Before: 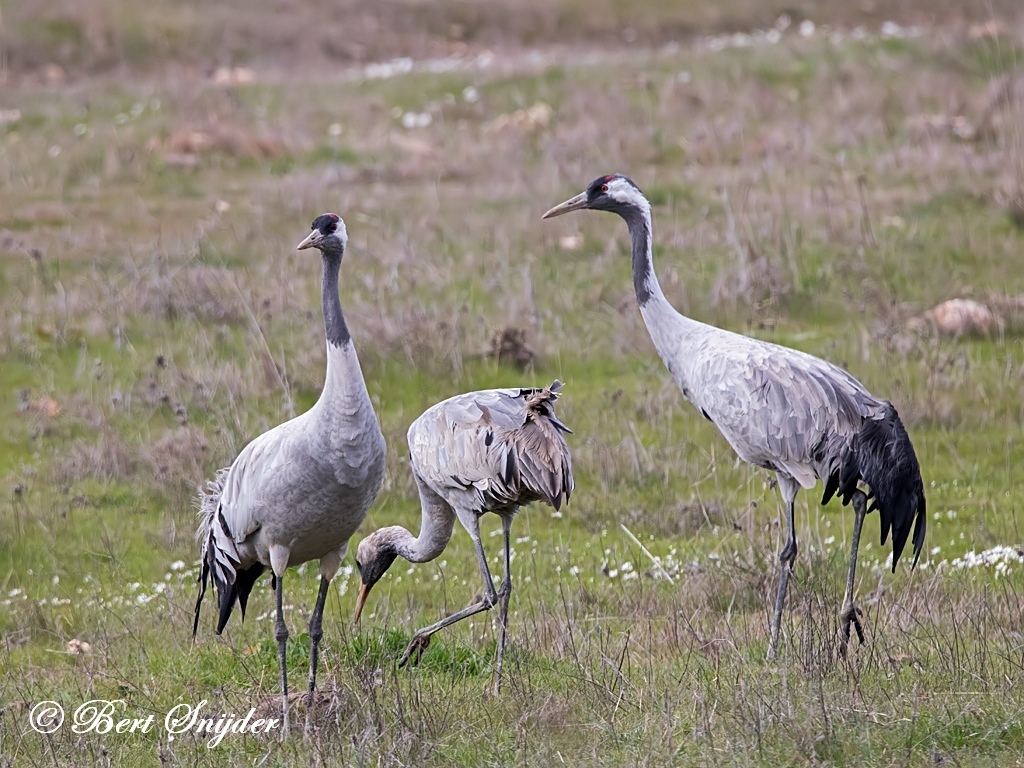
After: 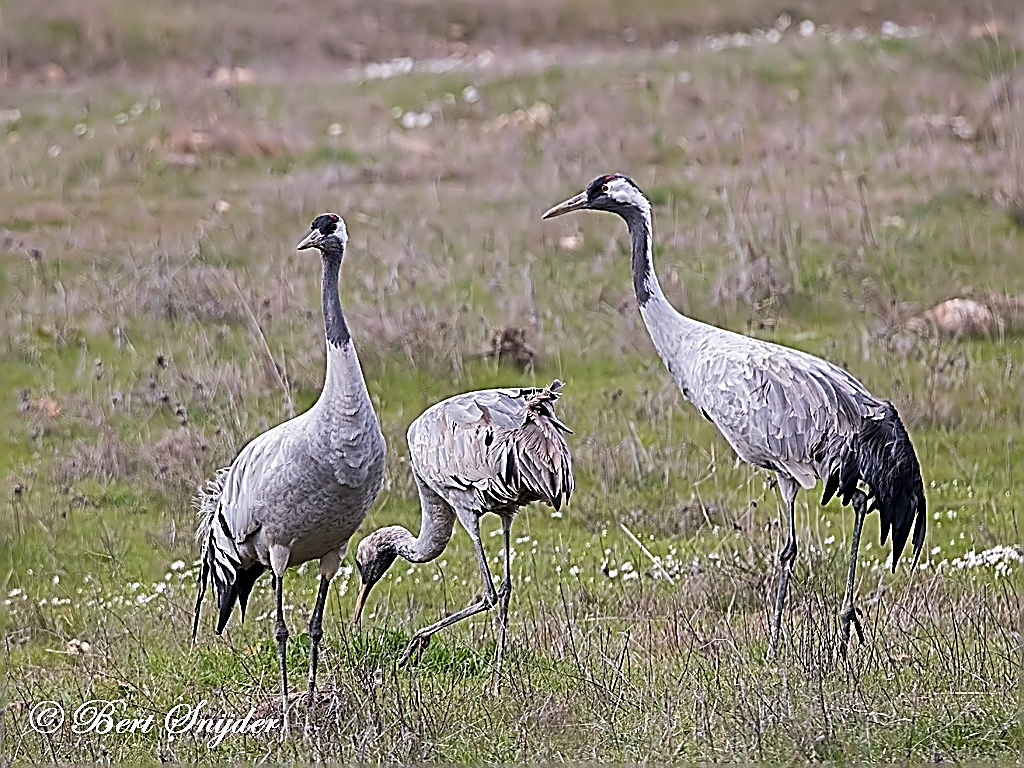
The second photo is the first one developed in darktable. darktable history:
sharpen: amount 1.989
